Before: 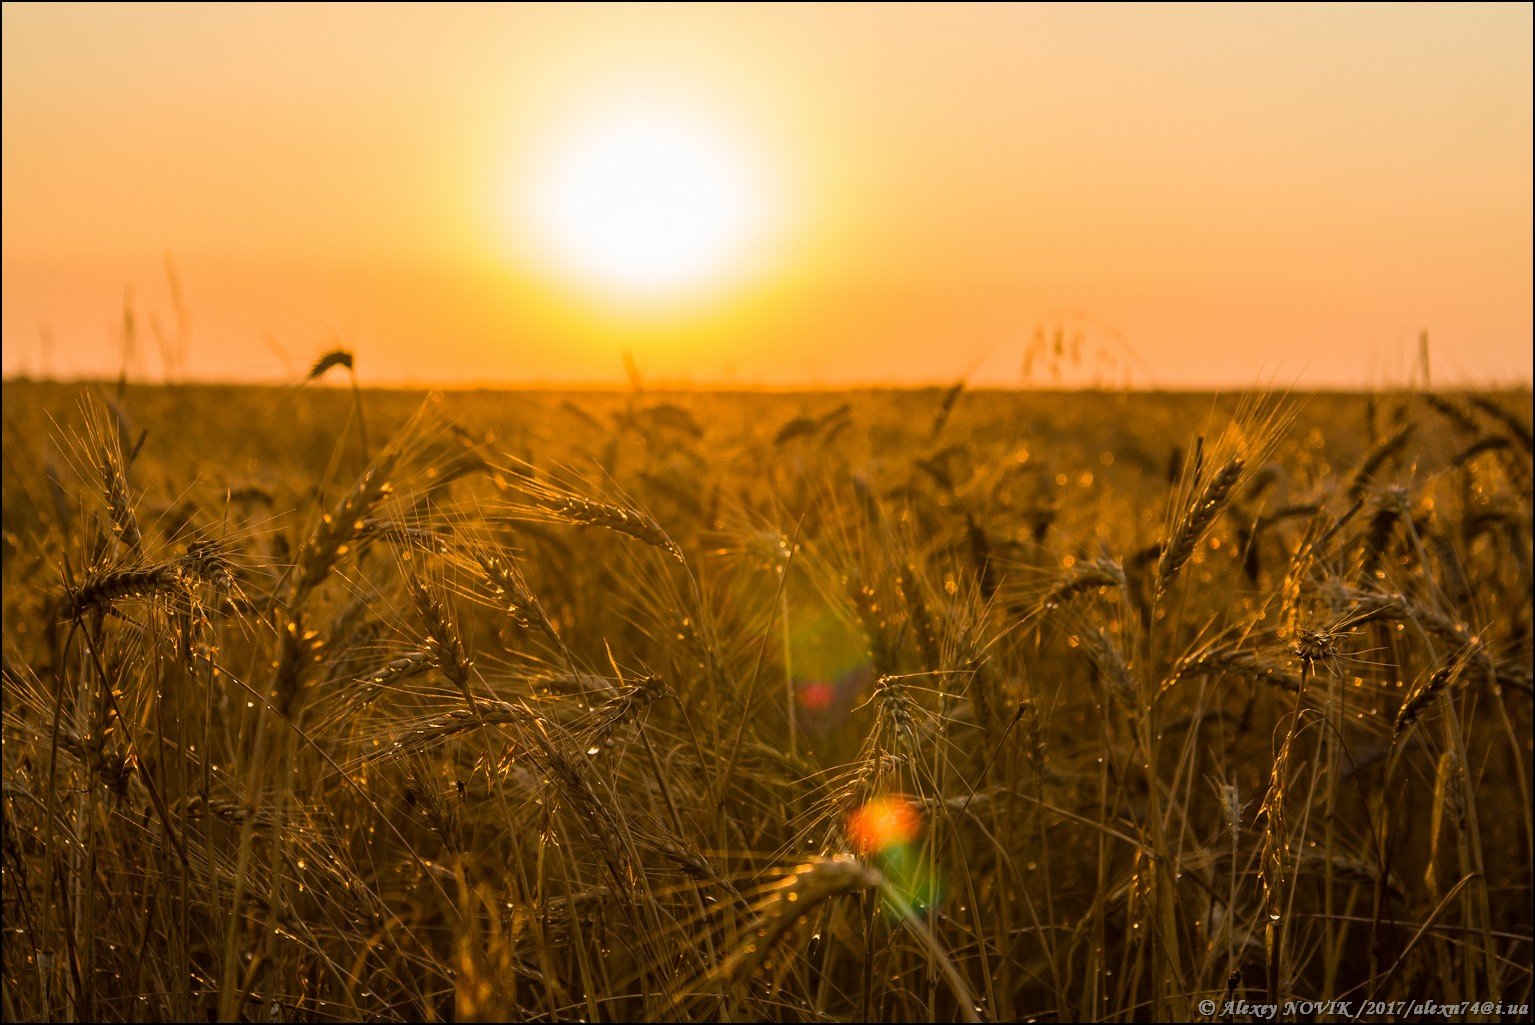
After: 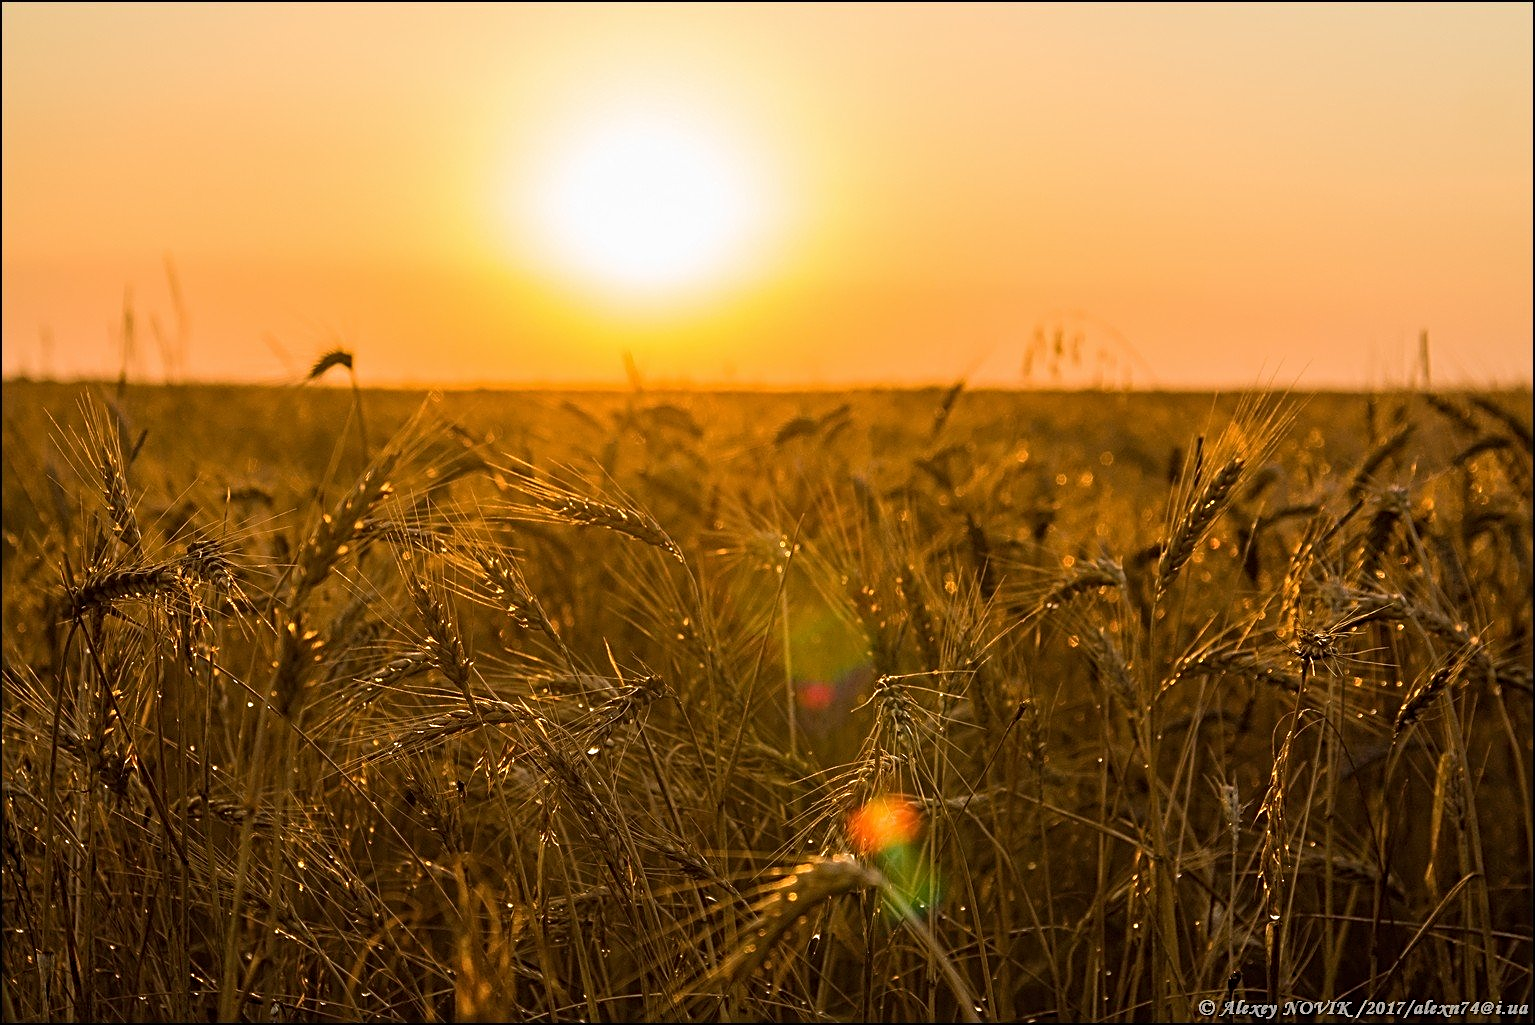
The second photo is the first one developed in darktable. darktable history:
sharpen: radius 2.652, amount 0.675
